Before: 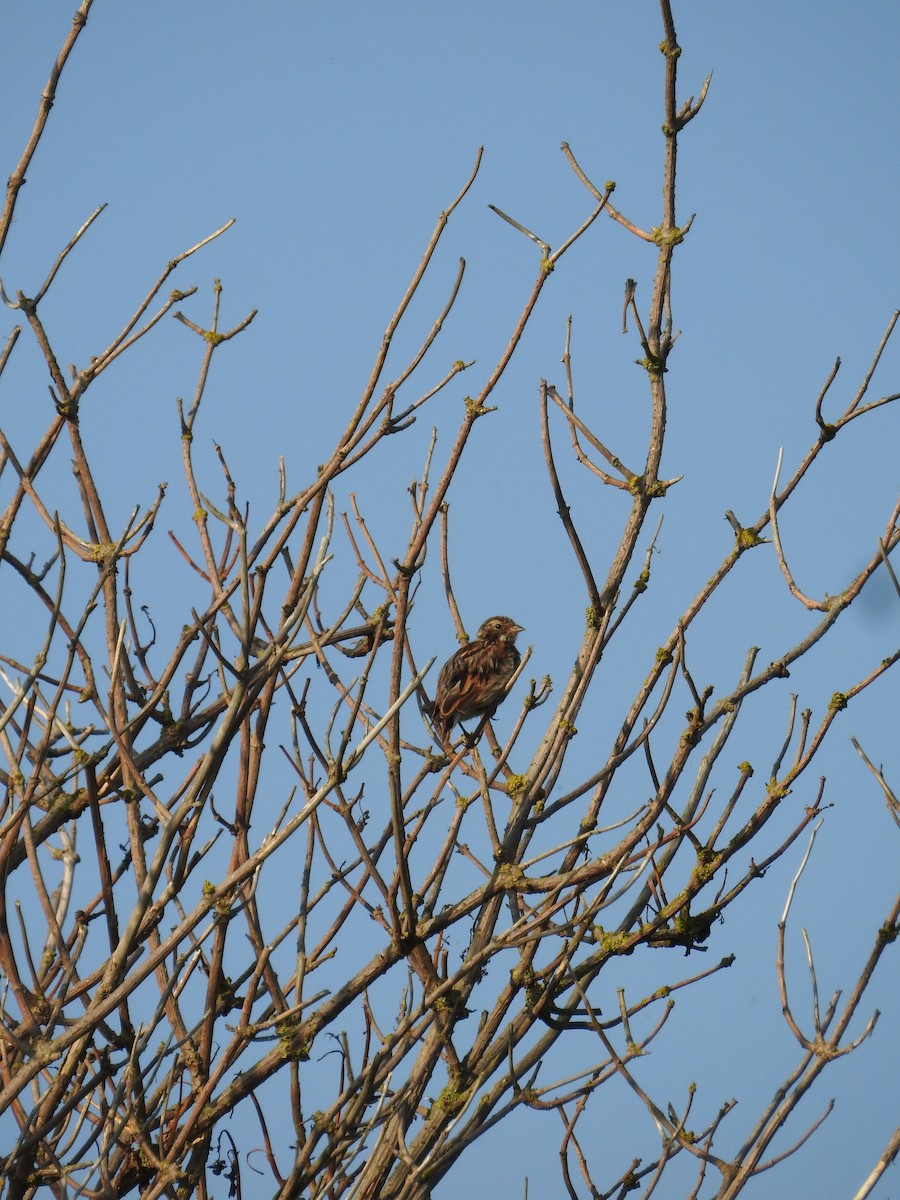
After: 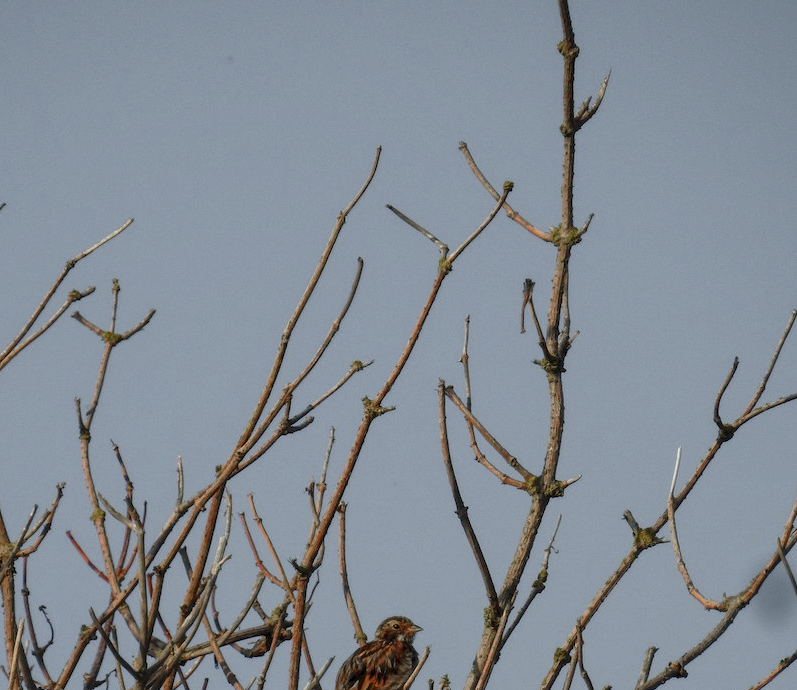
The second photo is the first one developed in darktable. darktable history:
crop and rotate: left 11.42%, bottom 42.468%
color zones: curves: ch0 [(0, 0.48) (0.209, 0.398) (0.305, 0.332) (0.429, 0.493) (0.571, 0.5) (0.714, 0.5) (0.857, 0.5) (1, 0.48)]; ch1 [(0, 0.736) (0.143, 0.625) (0.225, 0.371) (0.429, 0.256) (0.571, 0.241) (0.714, 0.213) (0.857, 0.48) (1, 0.736)]; ch2 [(0, 0.448) (0.143, 0.498) (0.286, 0.5) (0.429, 0.5) (0.571, 0.5) (0.714, 0.5) (0.857, 0.5) (1, 0.448)]
local contrast: highlights 97%, shadows 87%, detail 160%, midtone range 0.2
exposure: exposure -0.217 EV, compensate highlight preservation false
